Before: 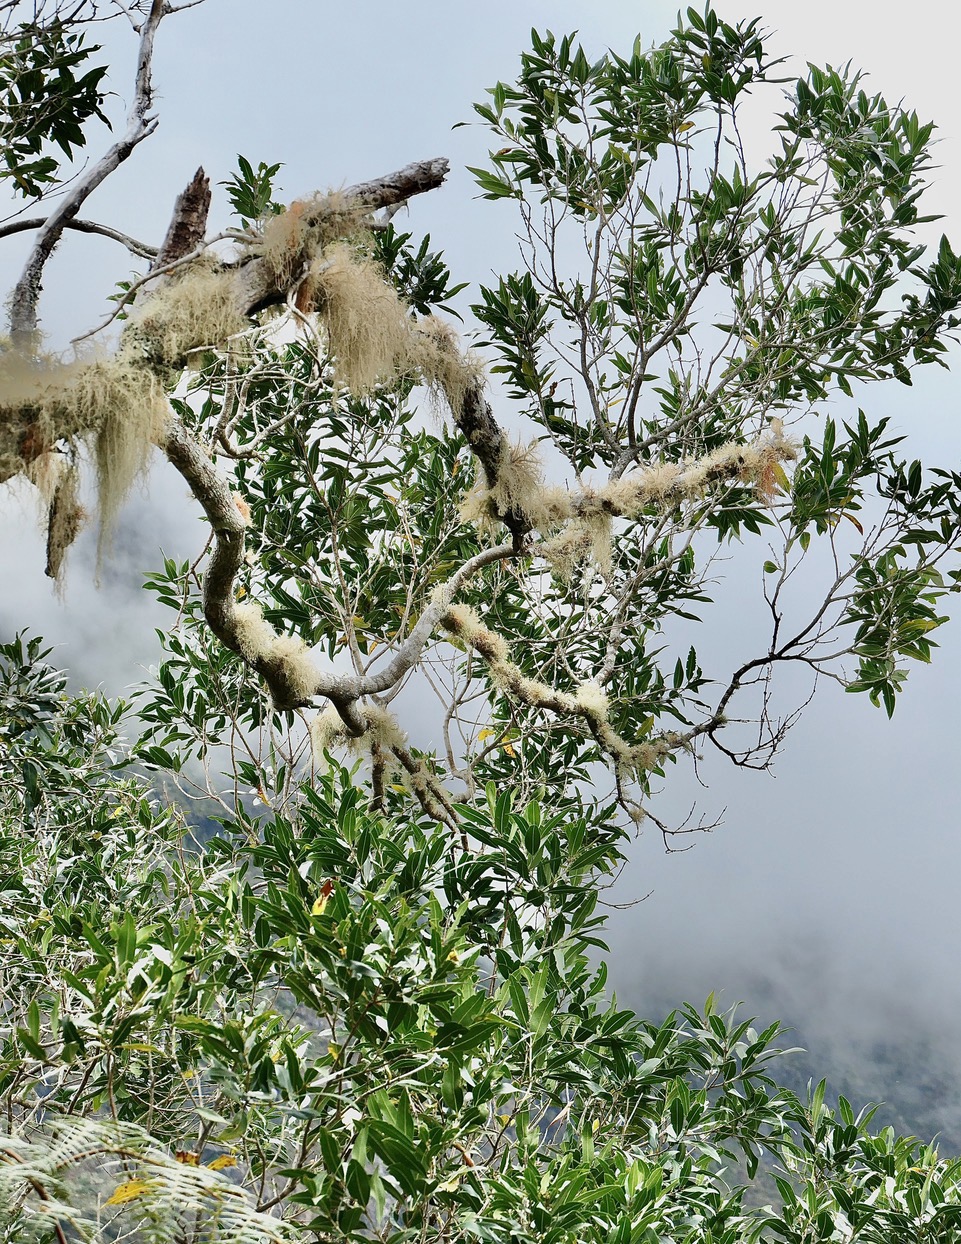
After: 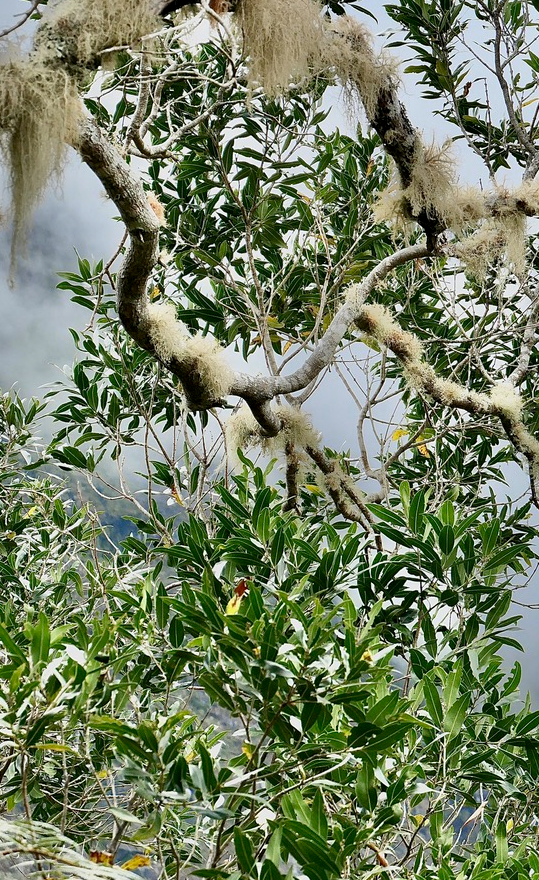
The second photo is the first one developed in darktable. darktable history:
shadows and highlights: shadows 19.01, highlights -85.08, highlights color adjustment 0.256%, soften with gaussian
color zones: curves: ch1 [(0.25, 0.5) (0.747, 0.71)]
crop: left 8.969%, top 24.125%, right 34.855%, bottom 4.6%
